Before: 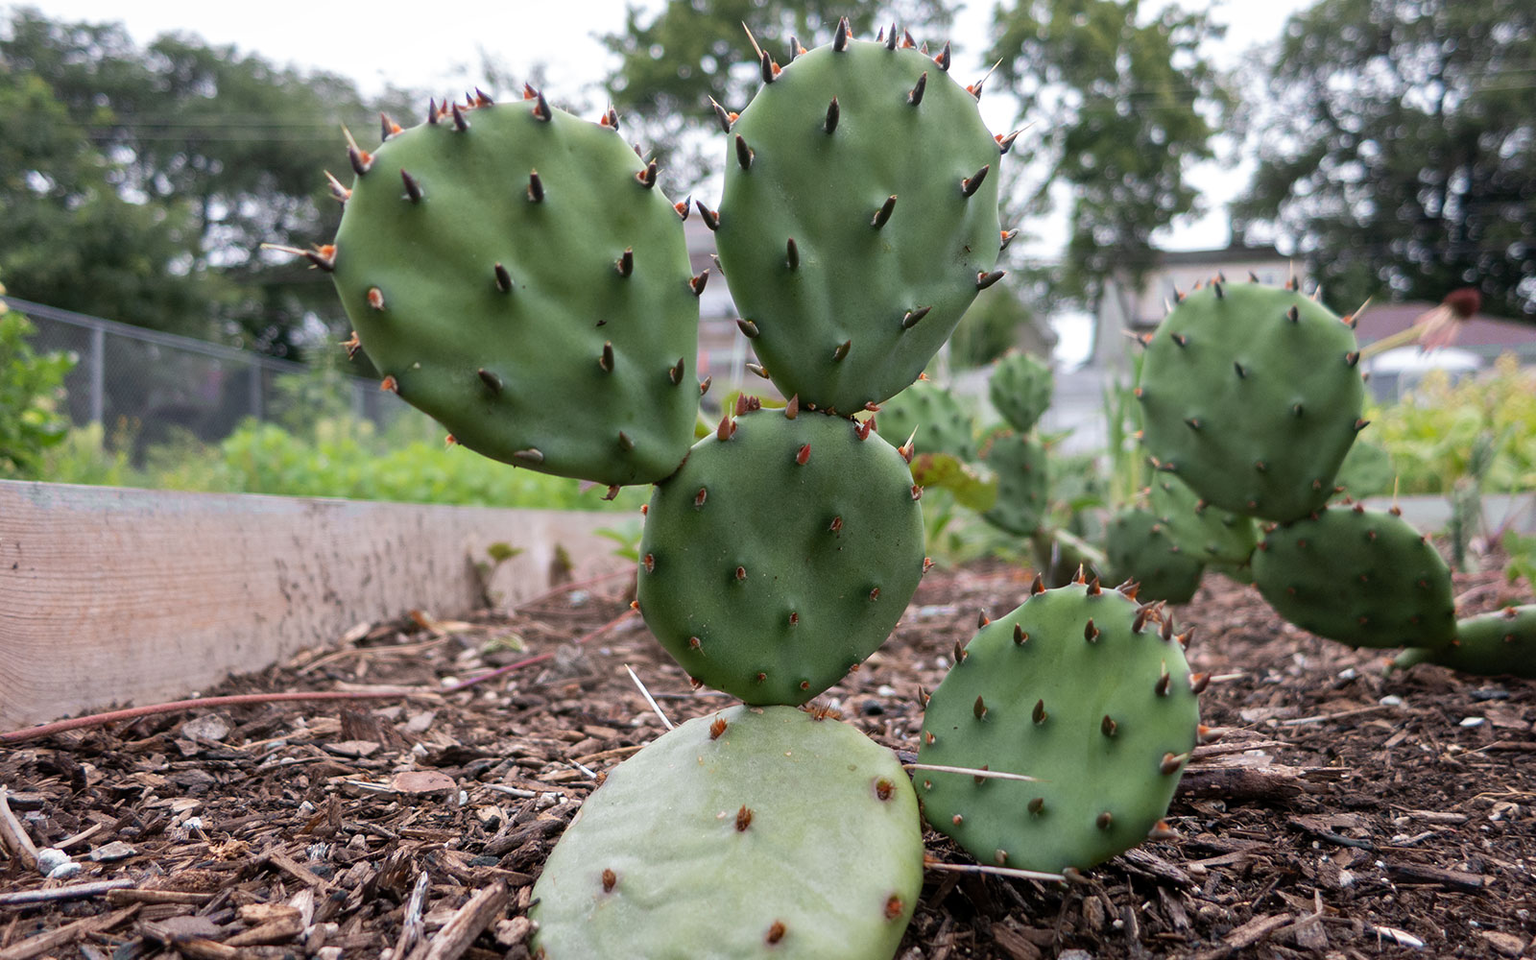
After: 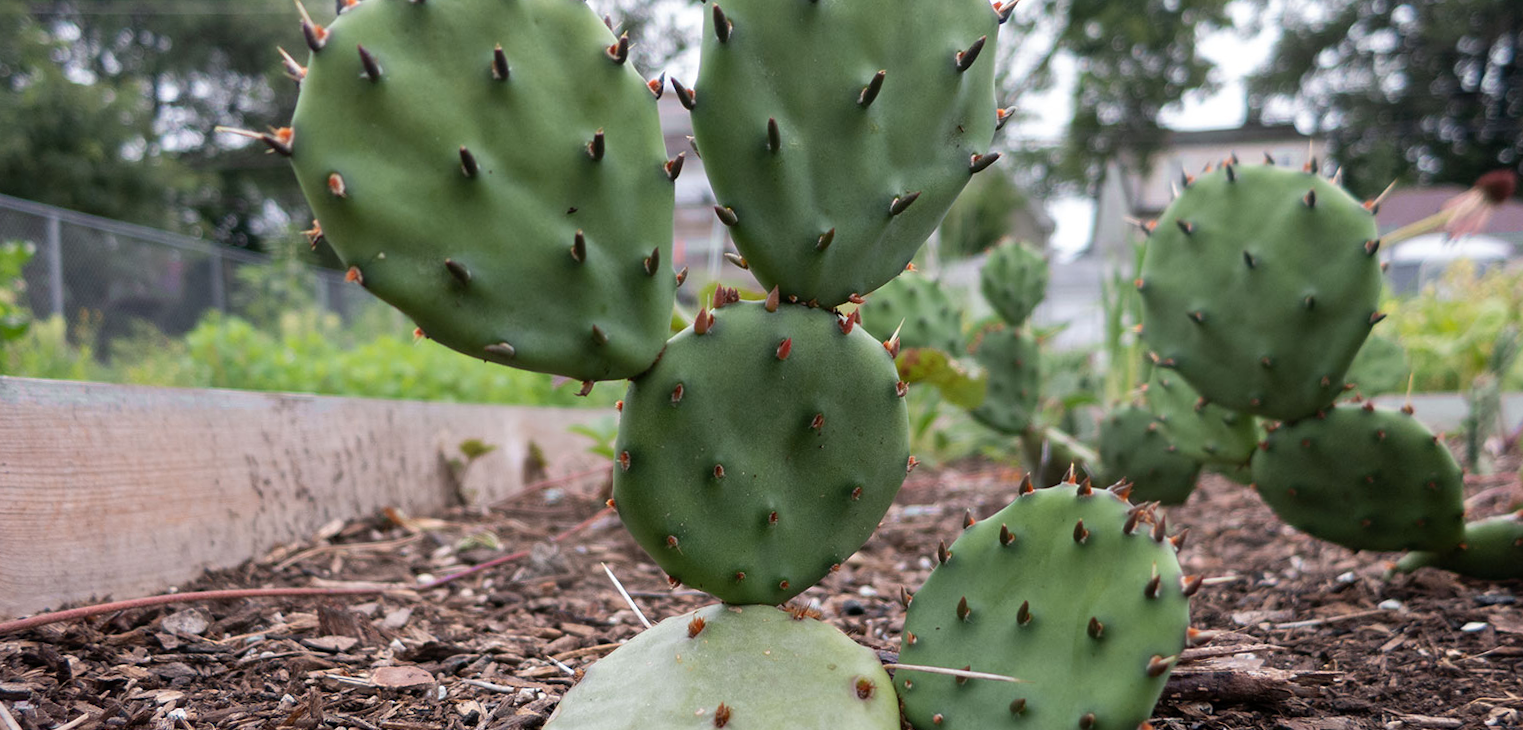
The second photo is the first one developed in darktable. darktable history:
rotate and perspective: rotation 0.074°, lens shift (vertical) 0.096, lens shift (horizontal) -0.041, crop left 0.043, crop right 0.952, crop top 0.024, crop bottom 0.979
crop: top 13.819%, bottom 11.169%
shadows and highlights: radius 331.84, shadows 53.55, highlights -100, compress 94.63%, highlights color adjustment 73.23%, soften with gaussian
